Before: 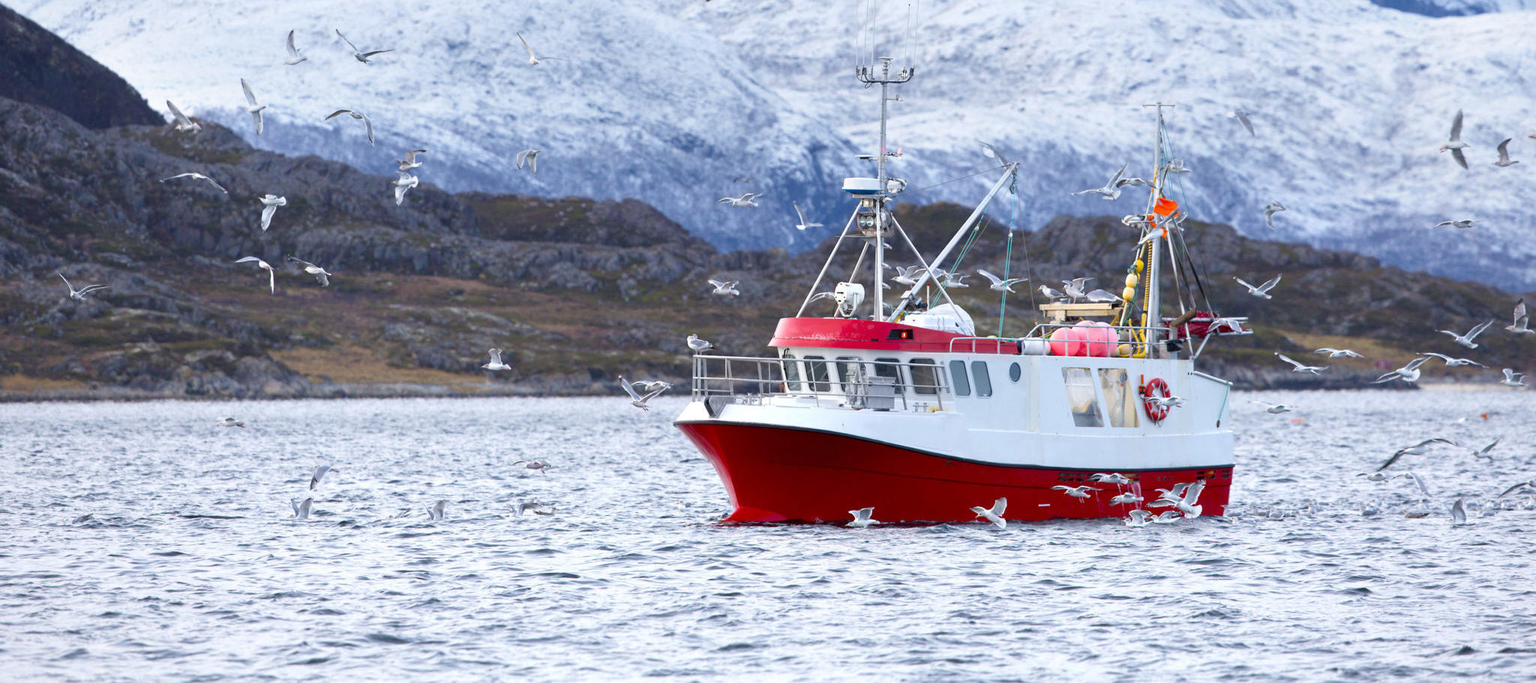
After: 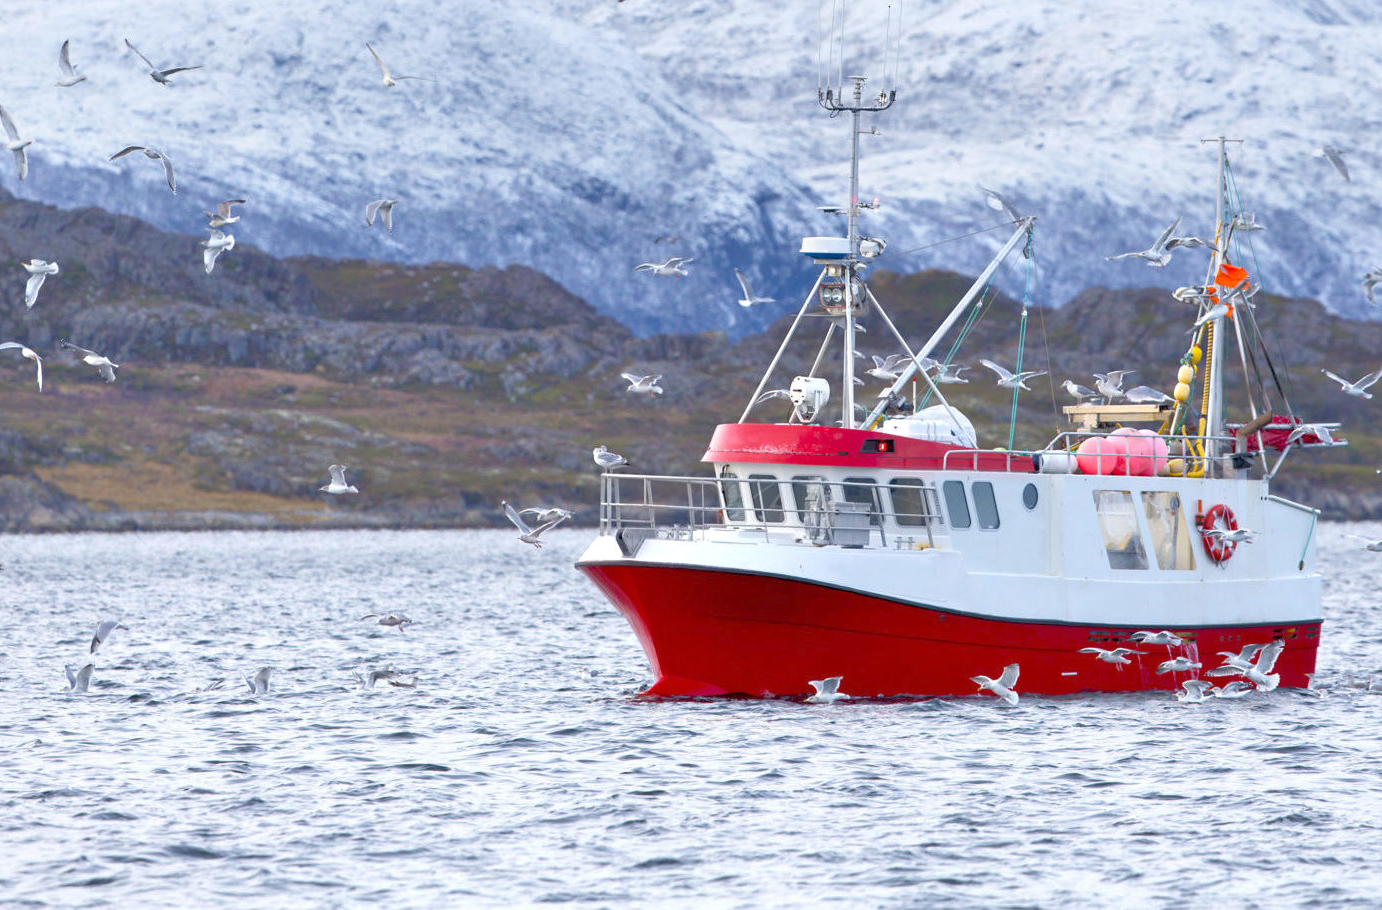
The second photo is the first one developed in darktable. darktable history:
crop and rotate: left 15.794%, right 16.686%
exposure: compensate highlight preservation false
tone equalizer: -7 EV 0.14 EV, -6 EV 0.594 EV, -5 EV 1.15 EV, -4 EV 1.31 EV, -3 EV 1.12 EV, -2 EV 0.6 EV, -1 EV 0.149 EV
